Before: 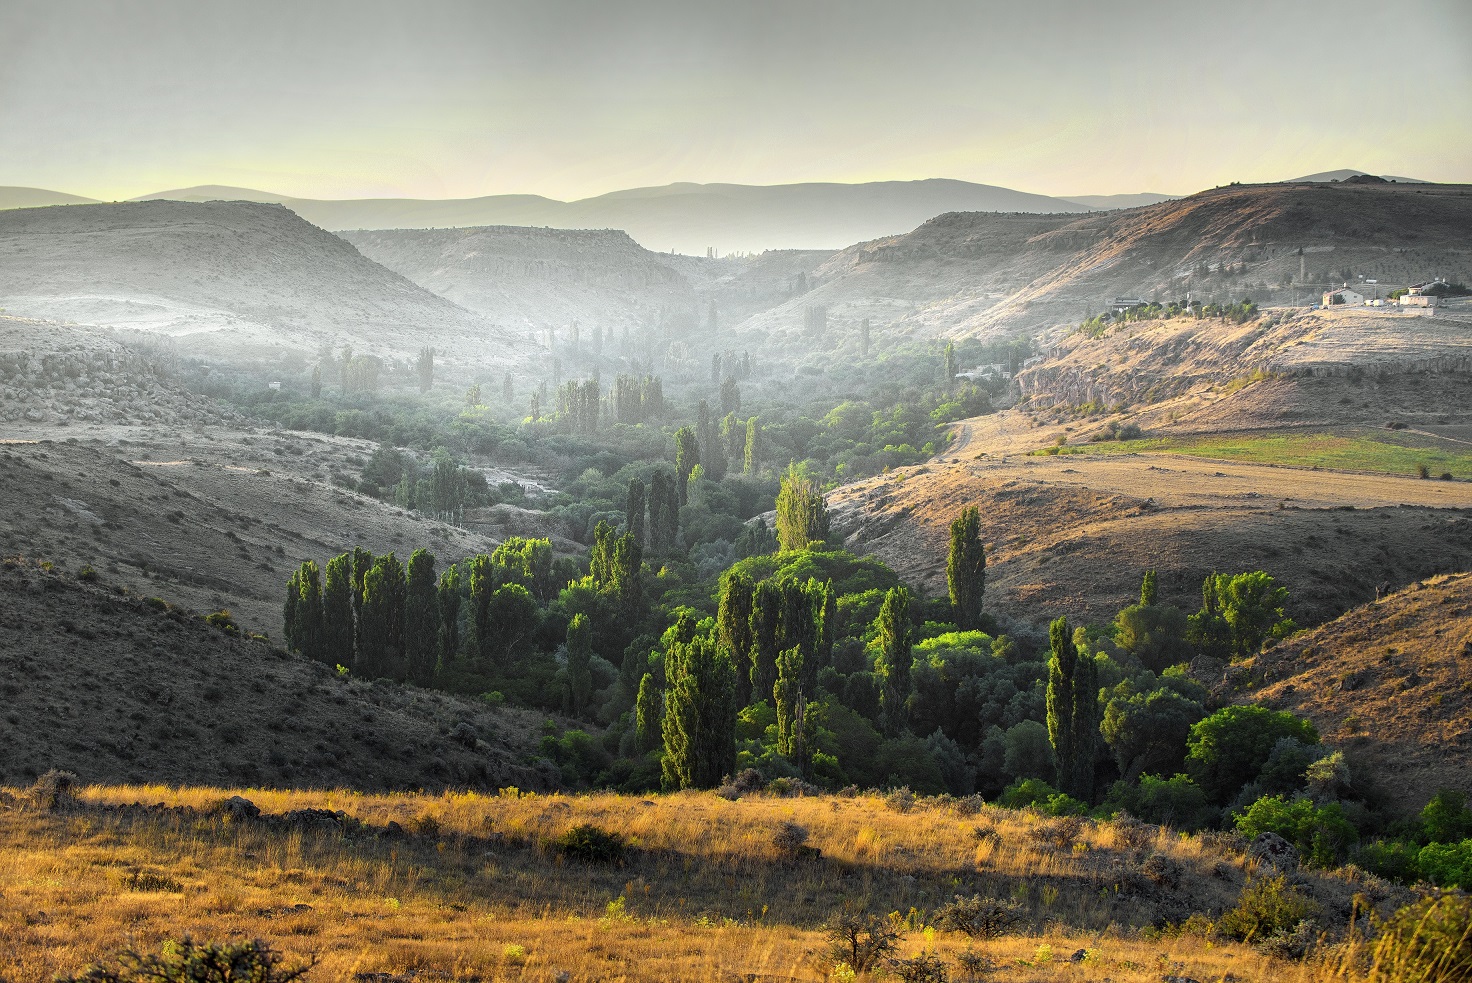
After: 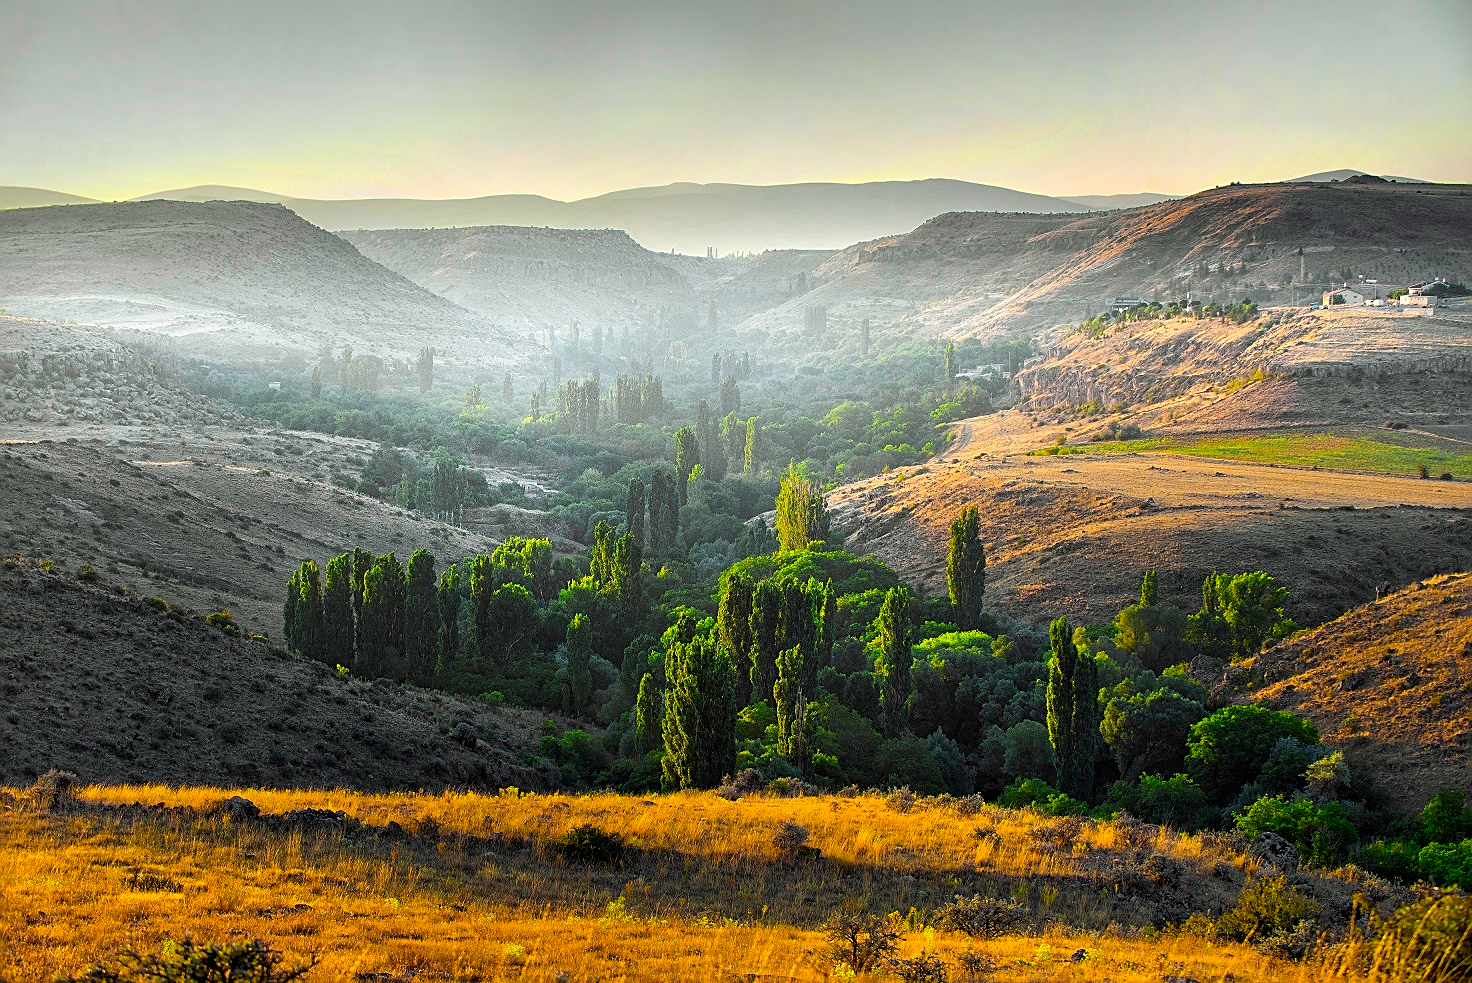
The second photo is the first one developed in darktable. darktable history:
color balance rgb: perceptual saturation grading › global saturation 25%, global vibrance 20%
sharpen: on, module defaults
exposure: compensate highlight preservation false
